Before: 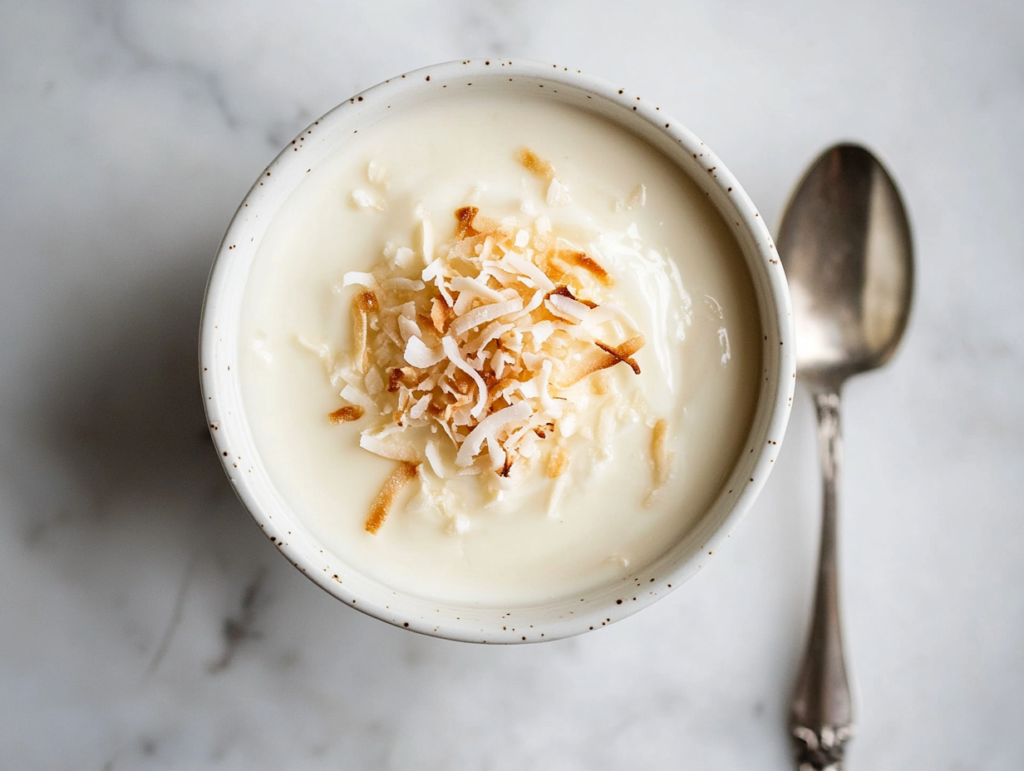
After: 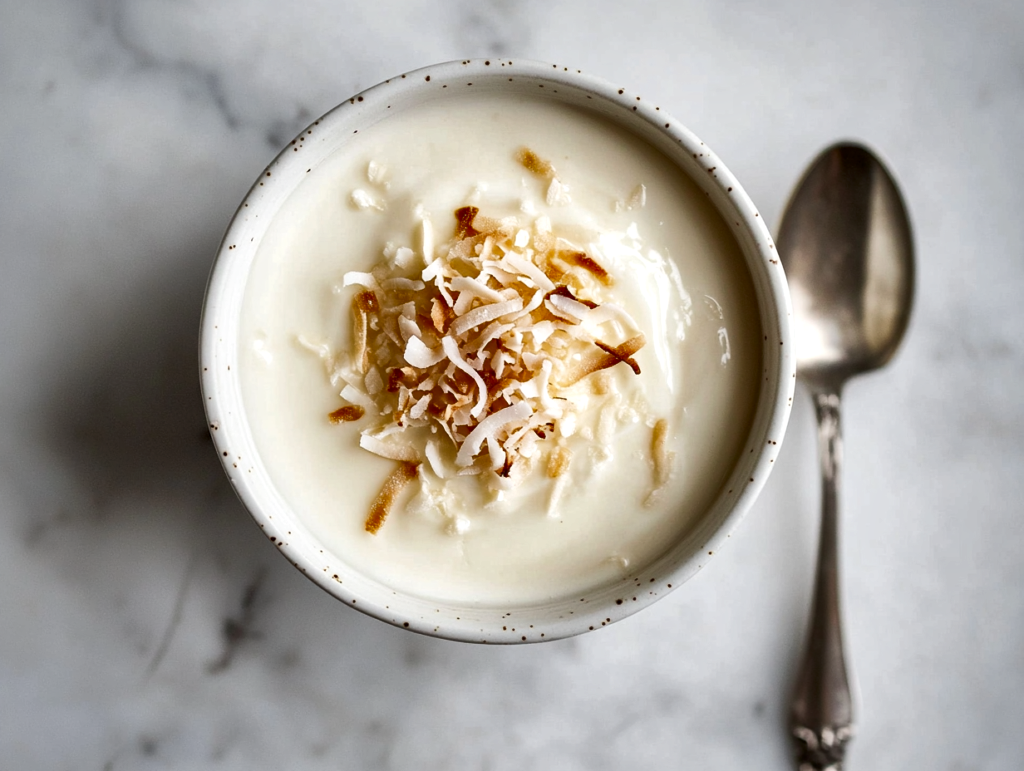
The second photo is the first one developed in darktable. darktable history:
shadows and highlights: shadows 59.52, soften with gaussian
local contrast: mode bilateral grid, contrast 25, coarseness 61, detail 151%, midtone range 0.2
